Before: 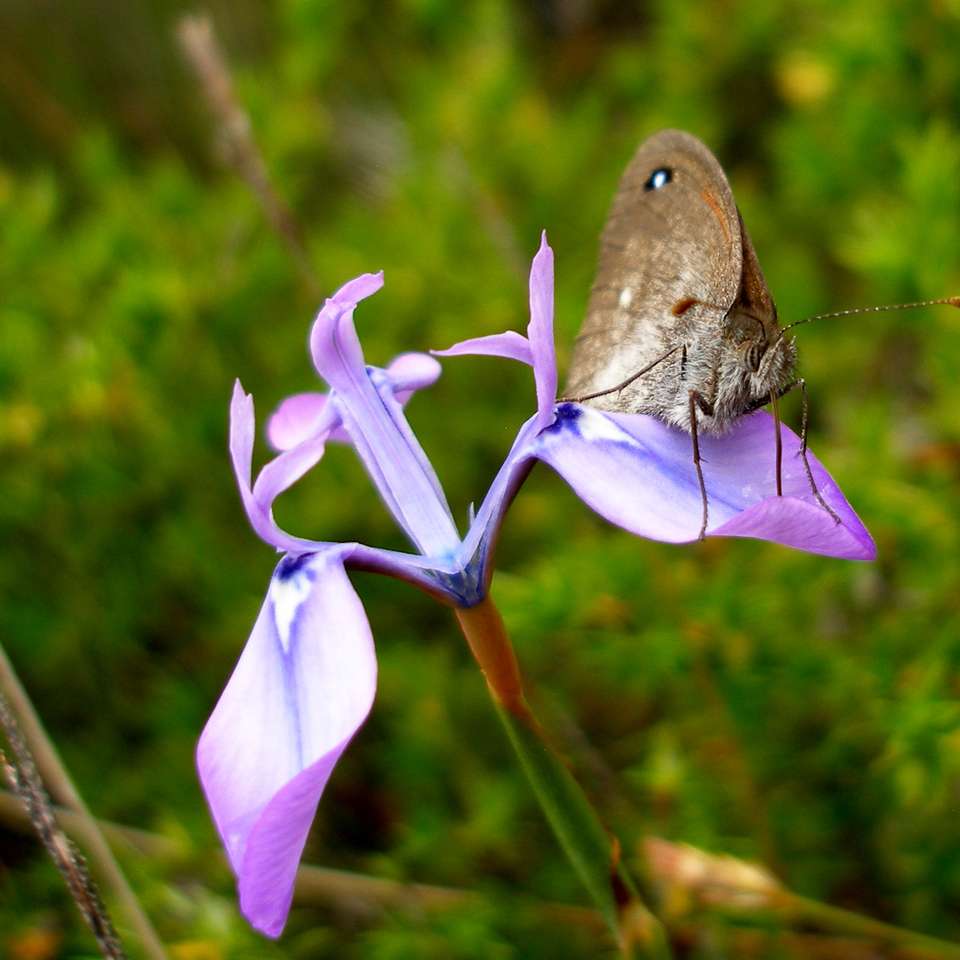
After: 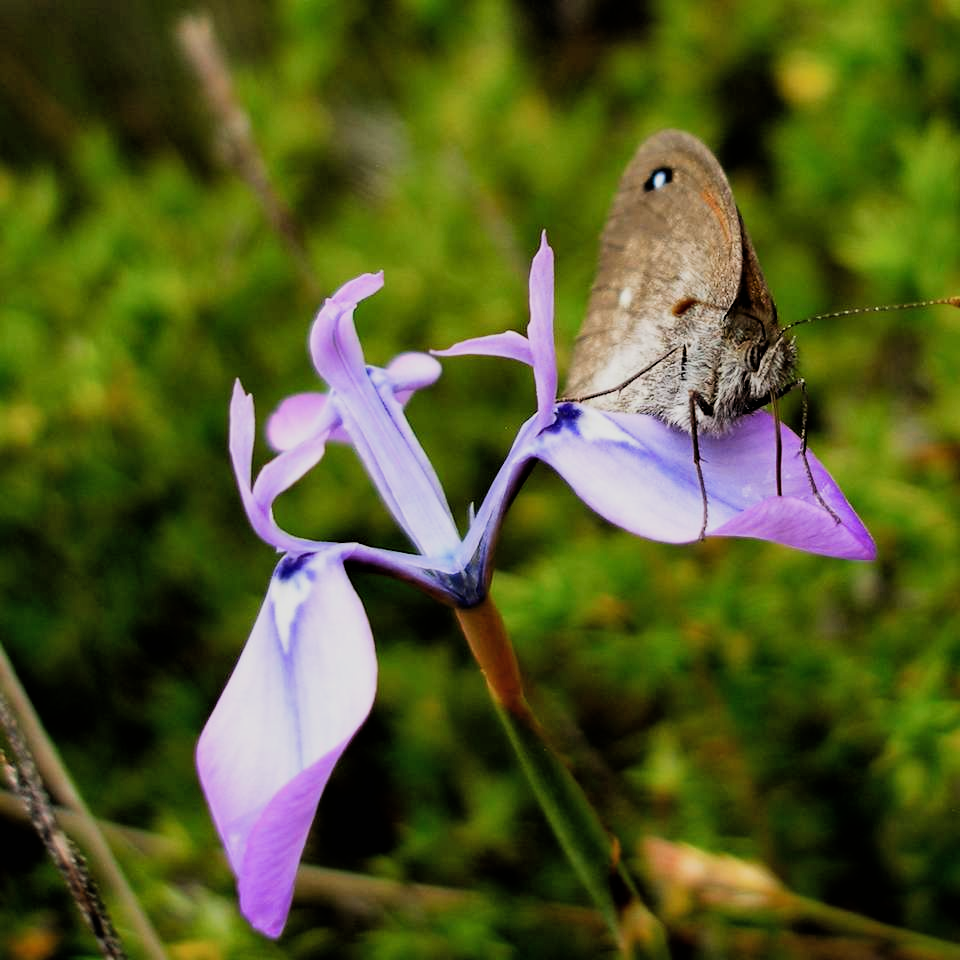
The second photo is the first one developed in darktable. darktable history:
filmic rgb: black relative exposure -5 EV, hardness 2.88, contrast 1.3, highlights saturation mix -30%
shadows and highlights: shadows 25, highlights -25
